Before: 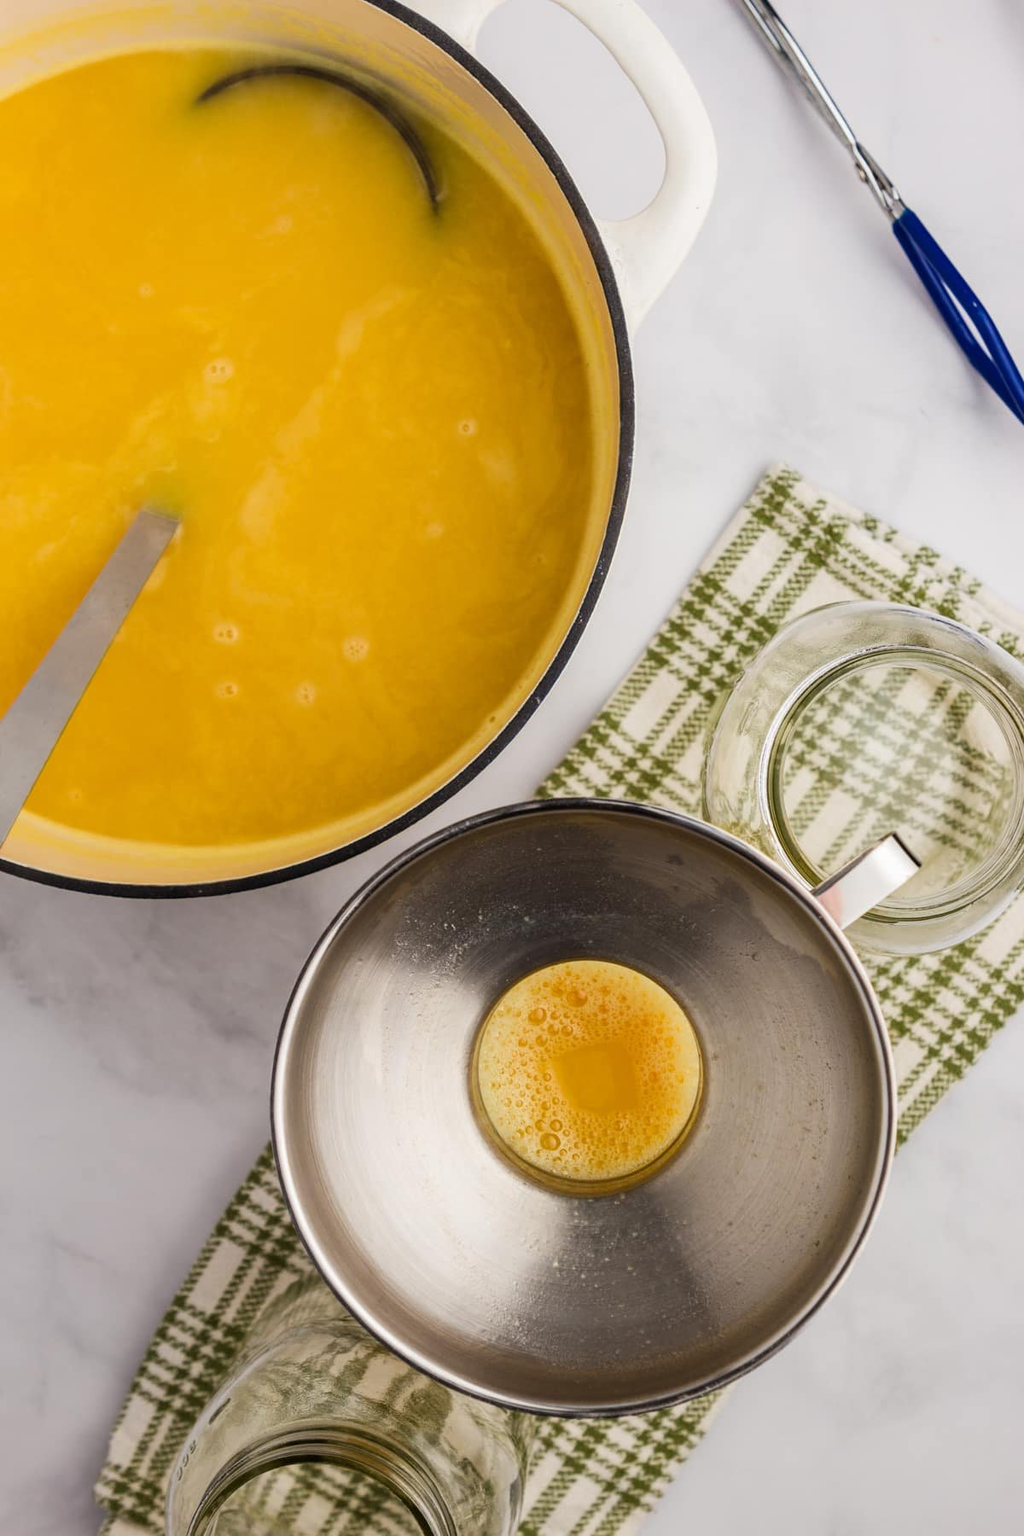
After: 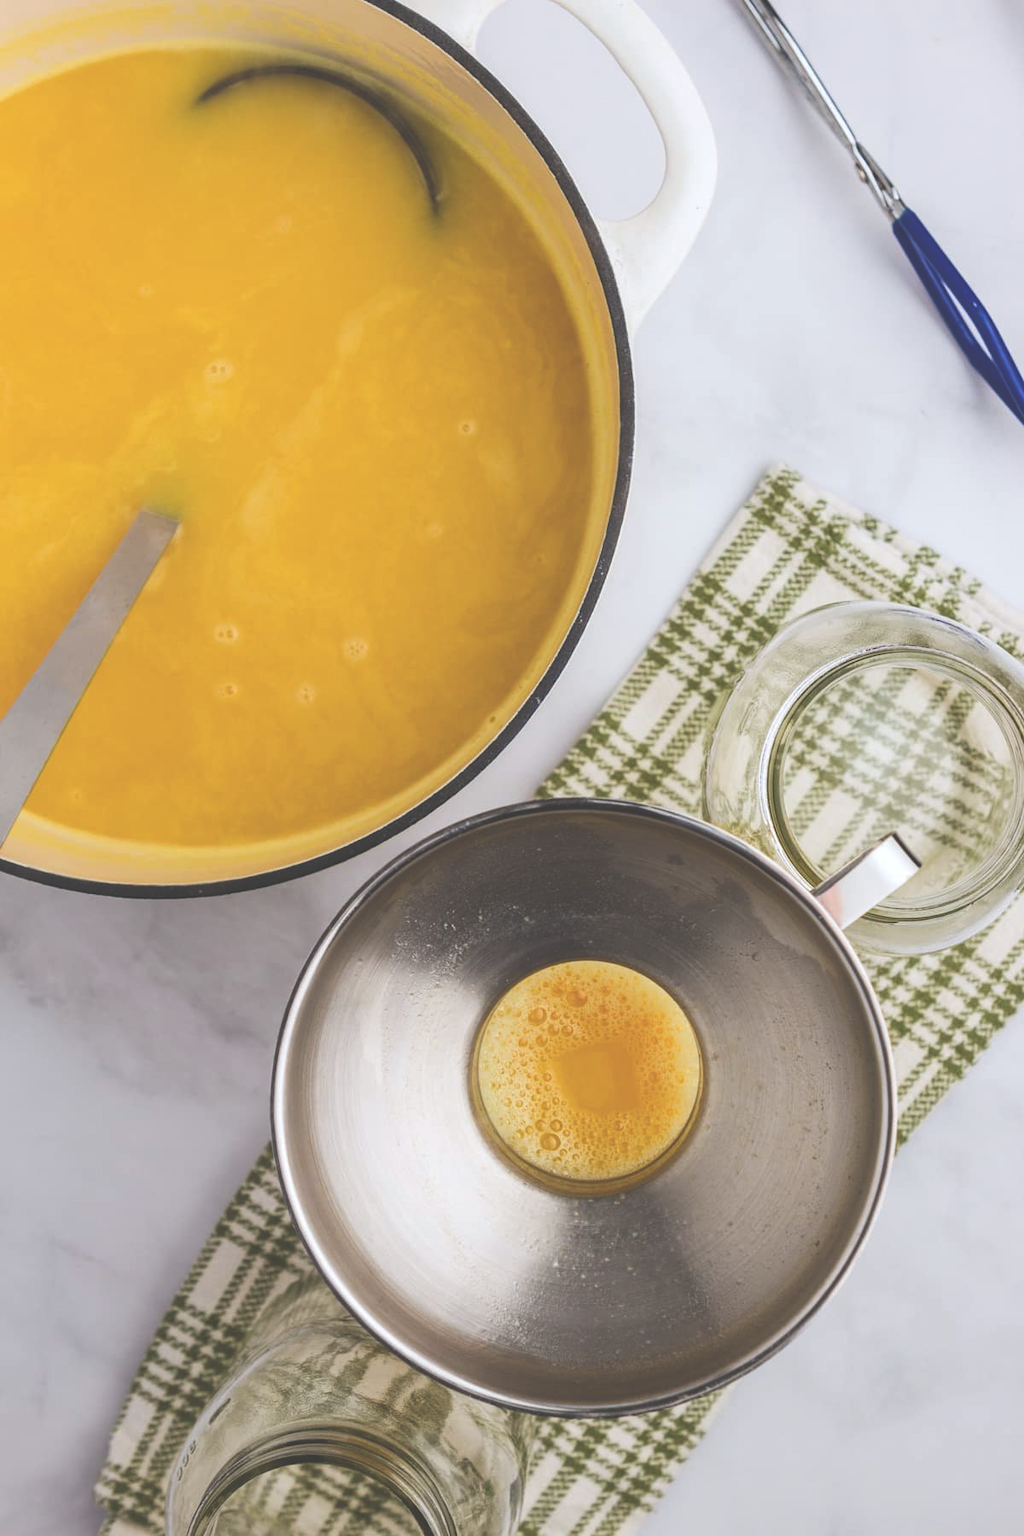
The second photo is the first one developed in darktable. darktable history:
white balance: red 0.976, blue 1.04
exposure: black level correction -0.041, exposure 0.064 EV, compensate highlight preservation false
